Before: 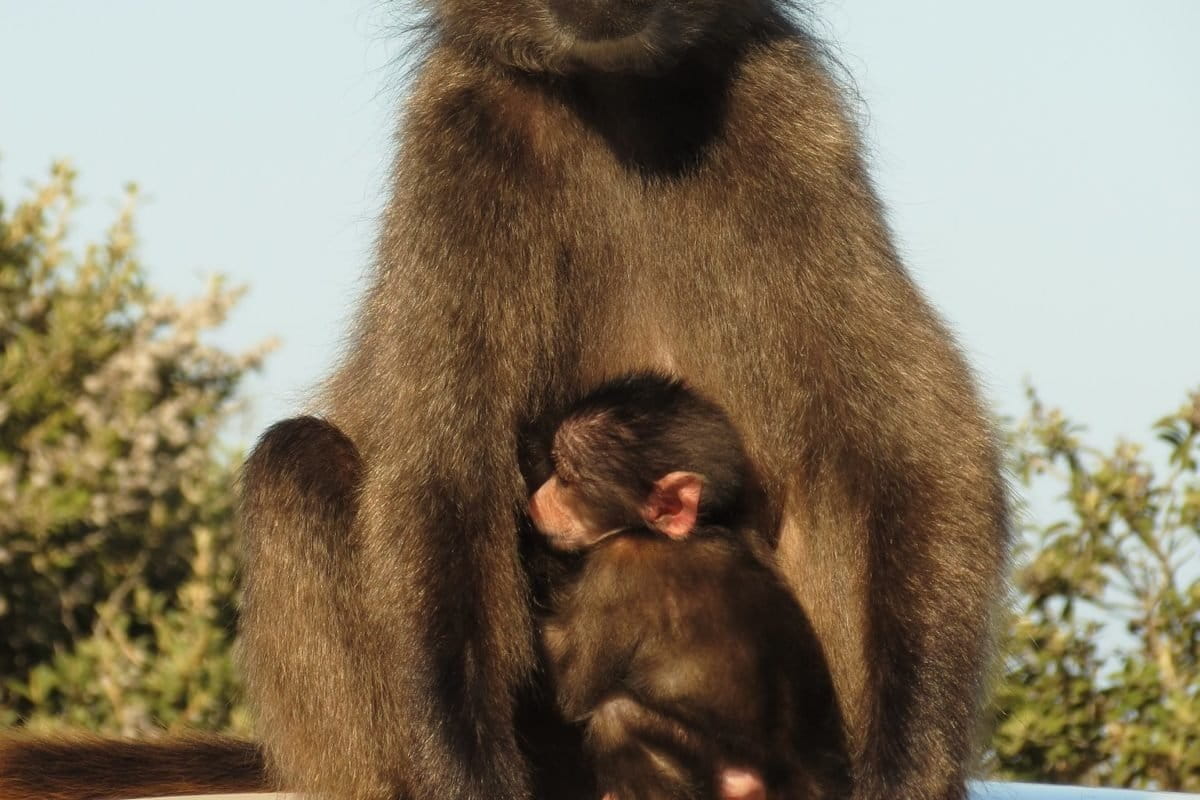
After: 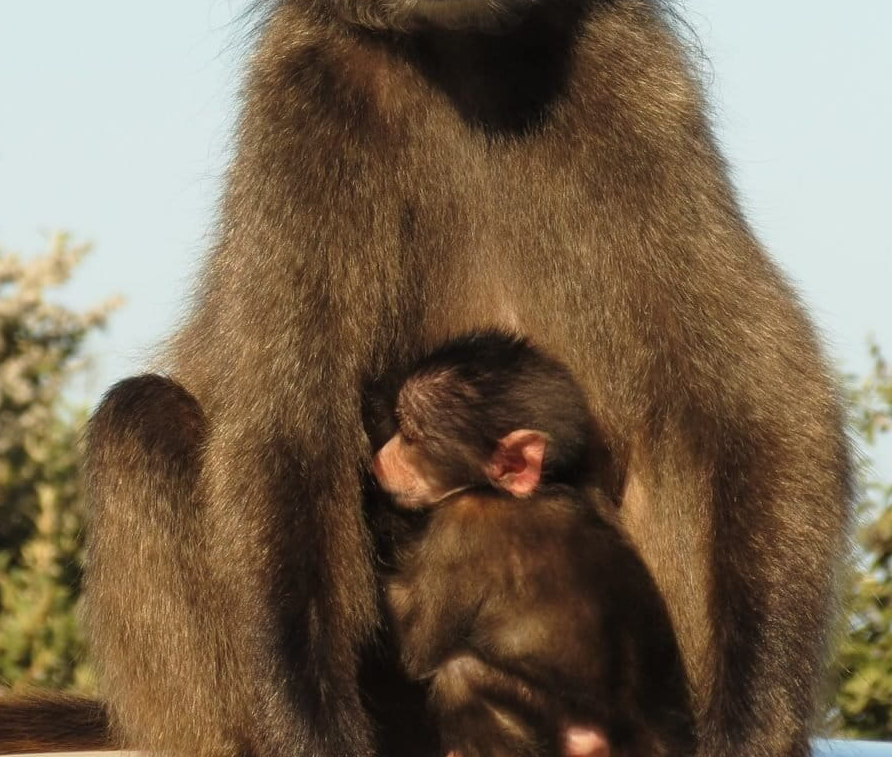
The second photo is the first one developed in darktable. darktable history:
crop and rotate: left 13.079%, top 5.334%, right 12.563%
